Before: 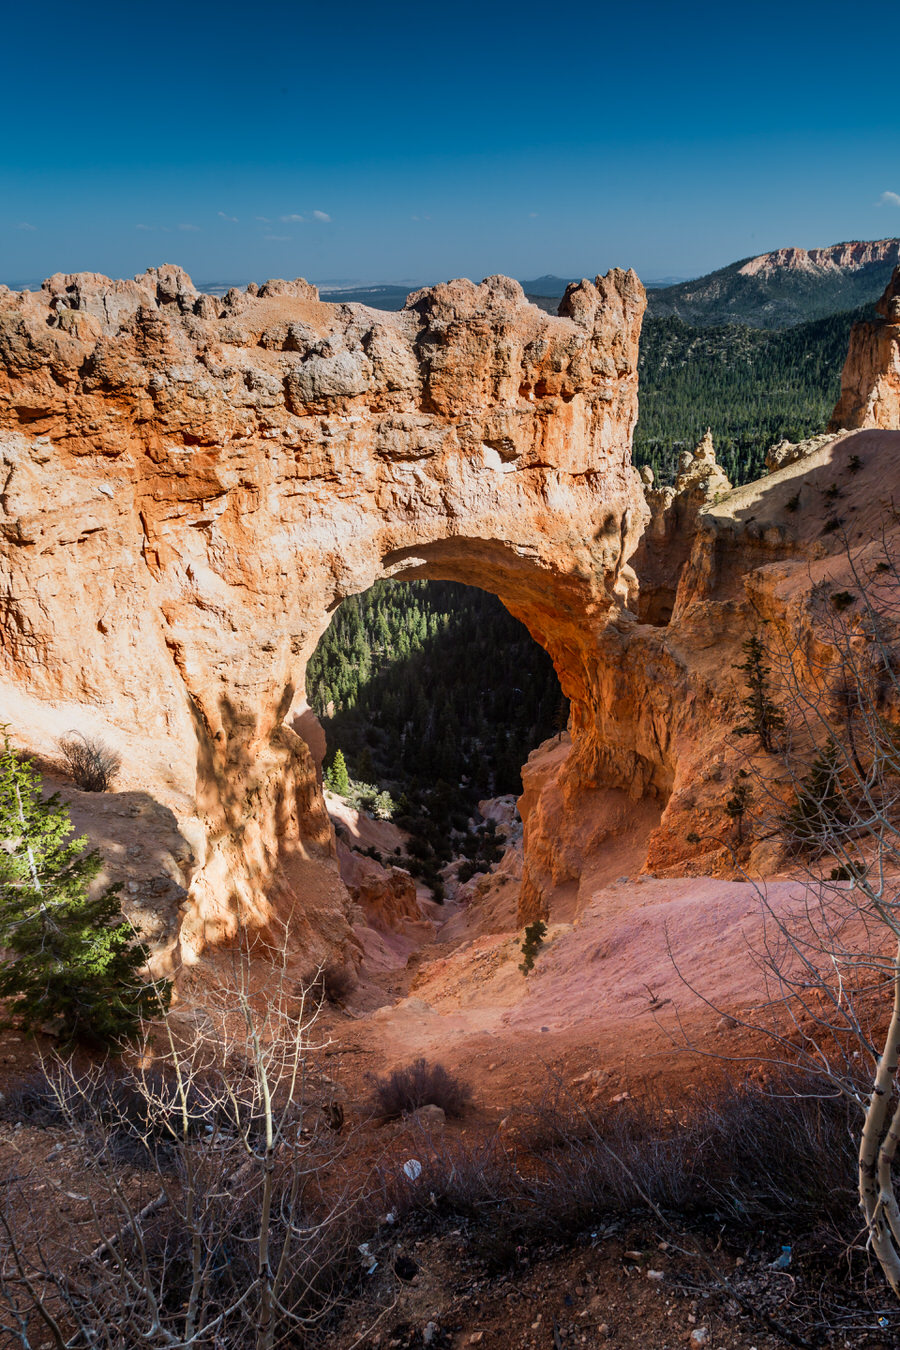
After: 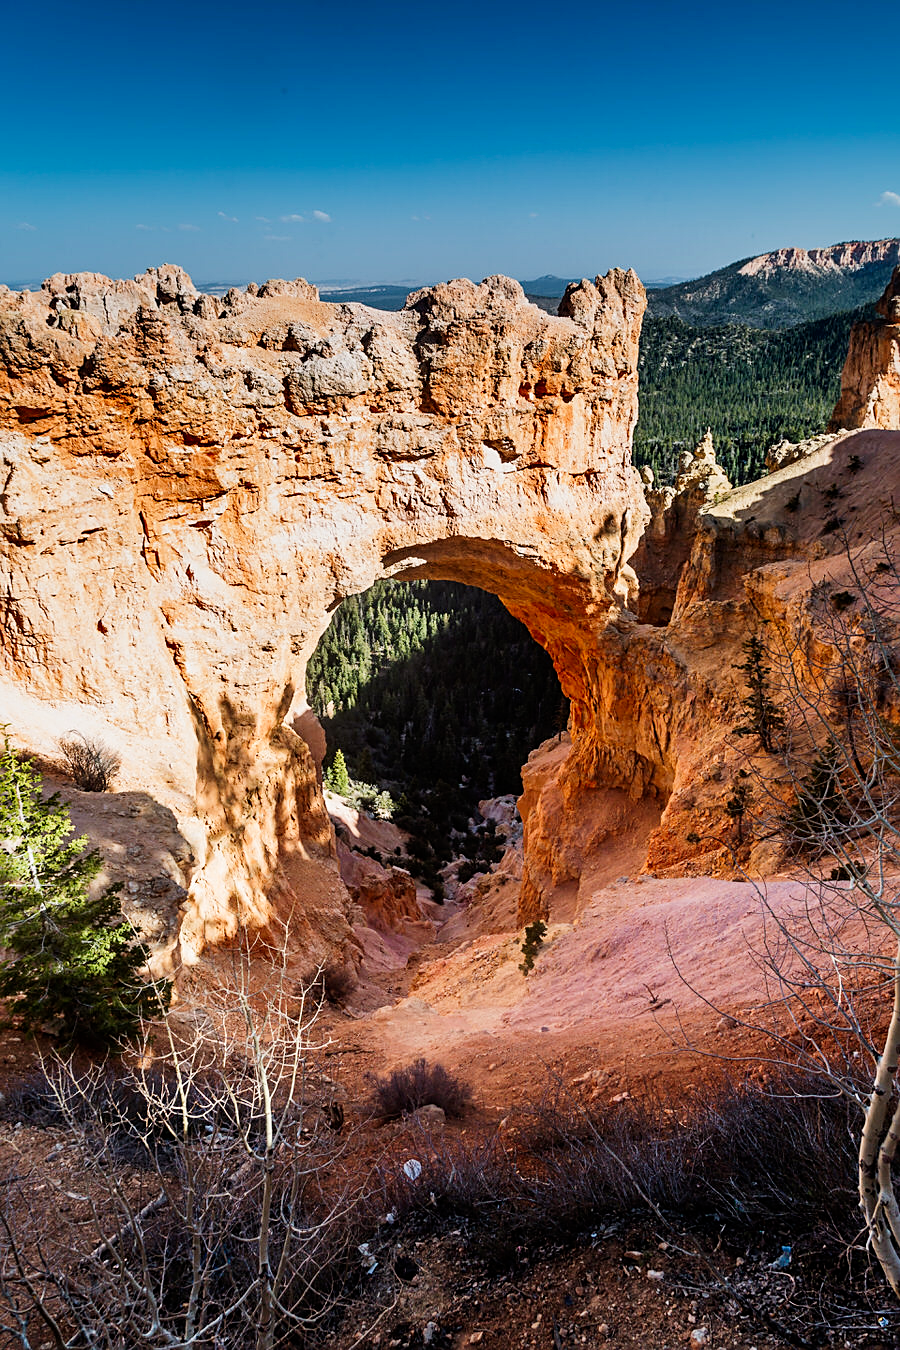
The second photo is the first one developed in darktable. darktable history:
shadows and highlights: shadows 20.79, highlights -36.17, soften with gaussian
sharpen: radius 1.966
tone curve: curves: ch0 [(0, 0) (0.004, 0.001) (0.133, 0.112) (0.325, 0.362) (0.832, 0.893) (1, 1)], preserve colors none
